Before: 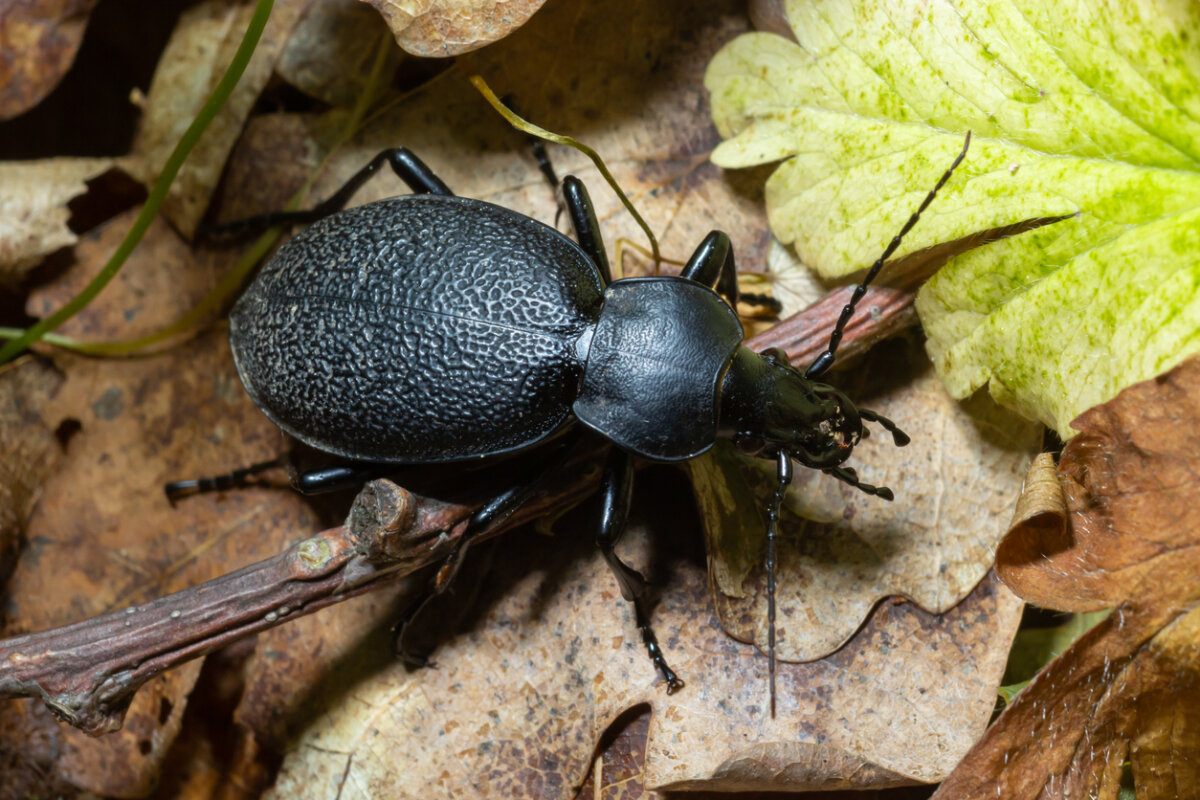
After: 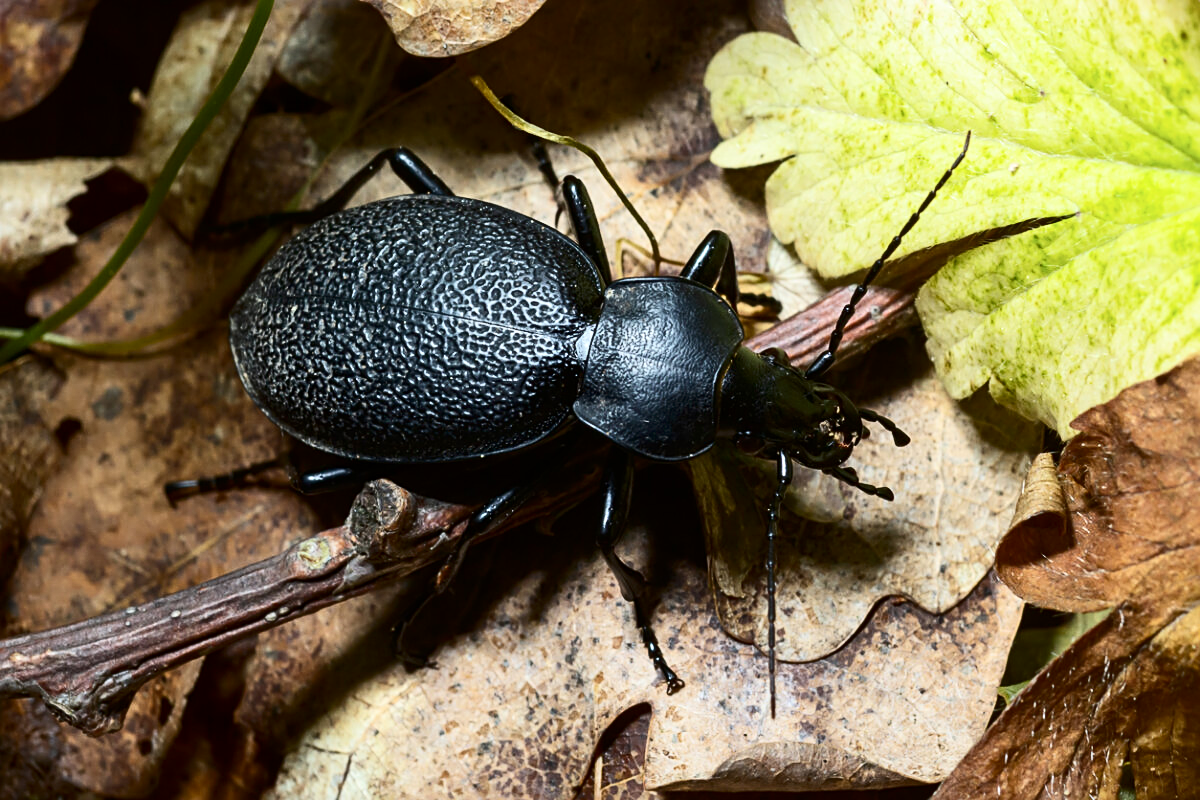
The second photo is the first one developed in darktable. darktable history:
contrast brightness saturation: contrast 0.28
sharpen: on, module defaults
